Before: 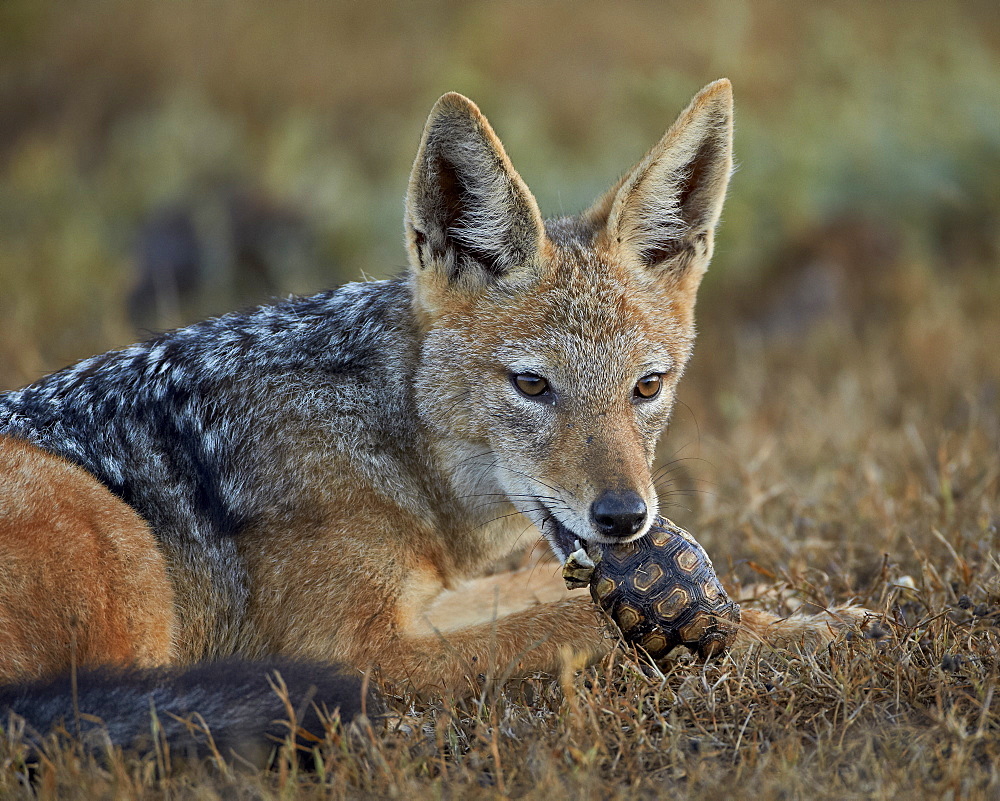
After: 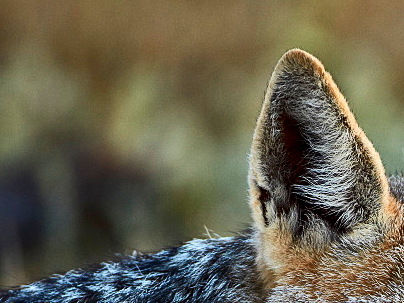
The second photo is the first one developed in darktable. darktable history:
crop: left 15.656%, top 5.433%, right 43.911%, bottom 56.638%
contrast brightness saturation: contrast 0.27
